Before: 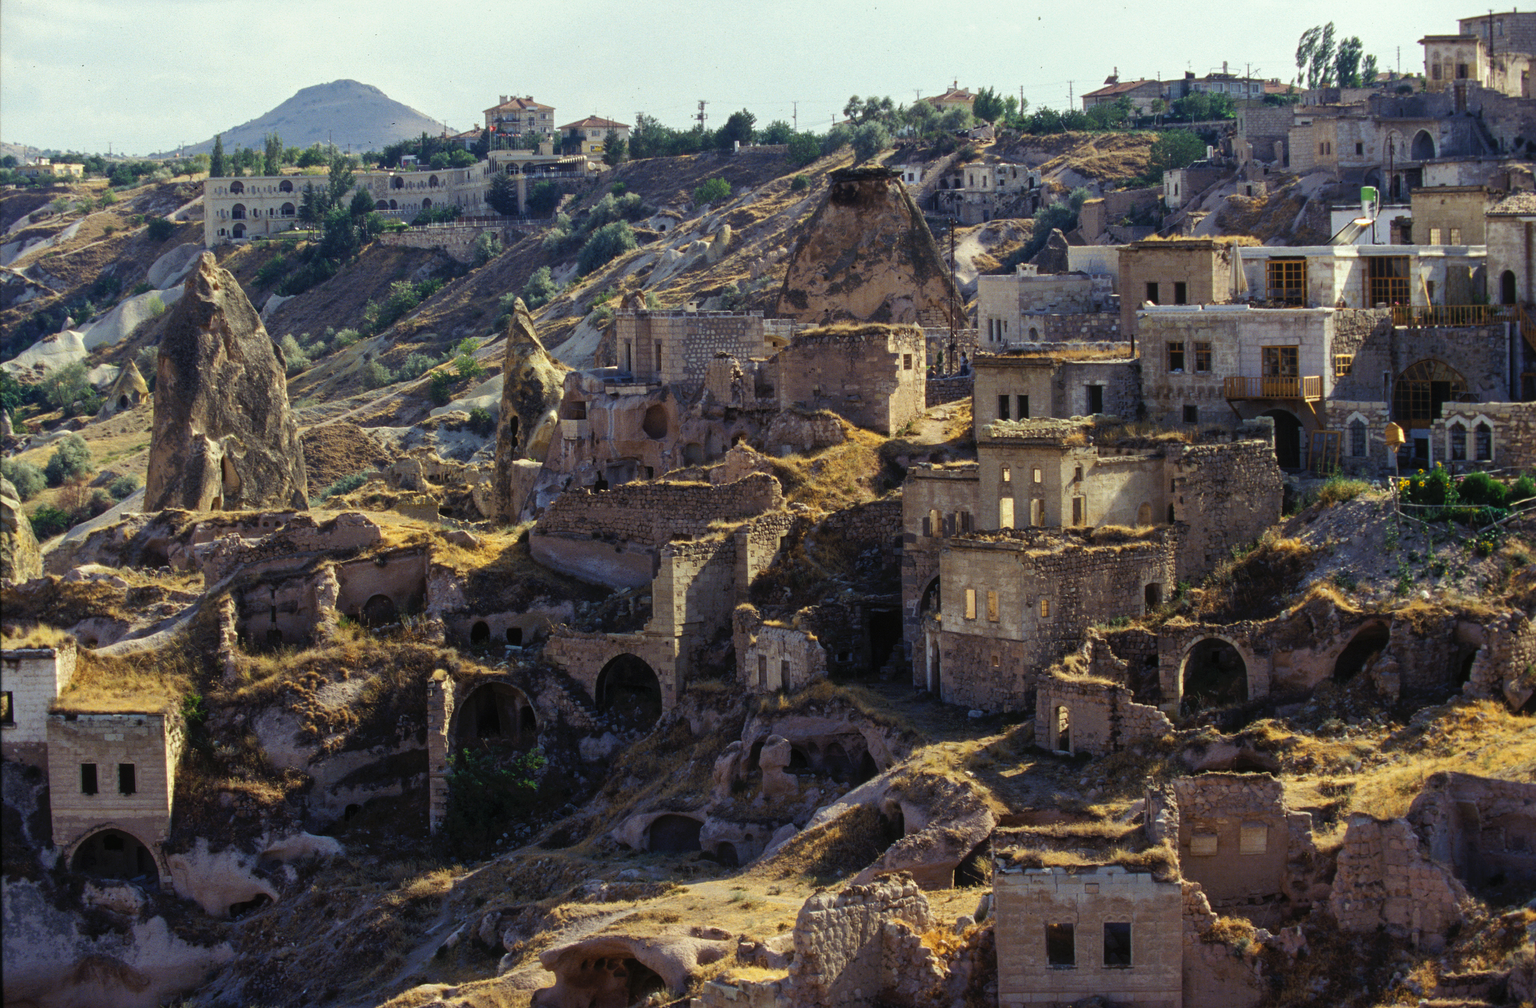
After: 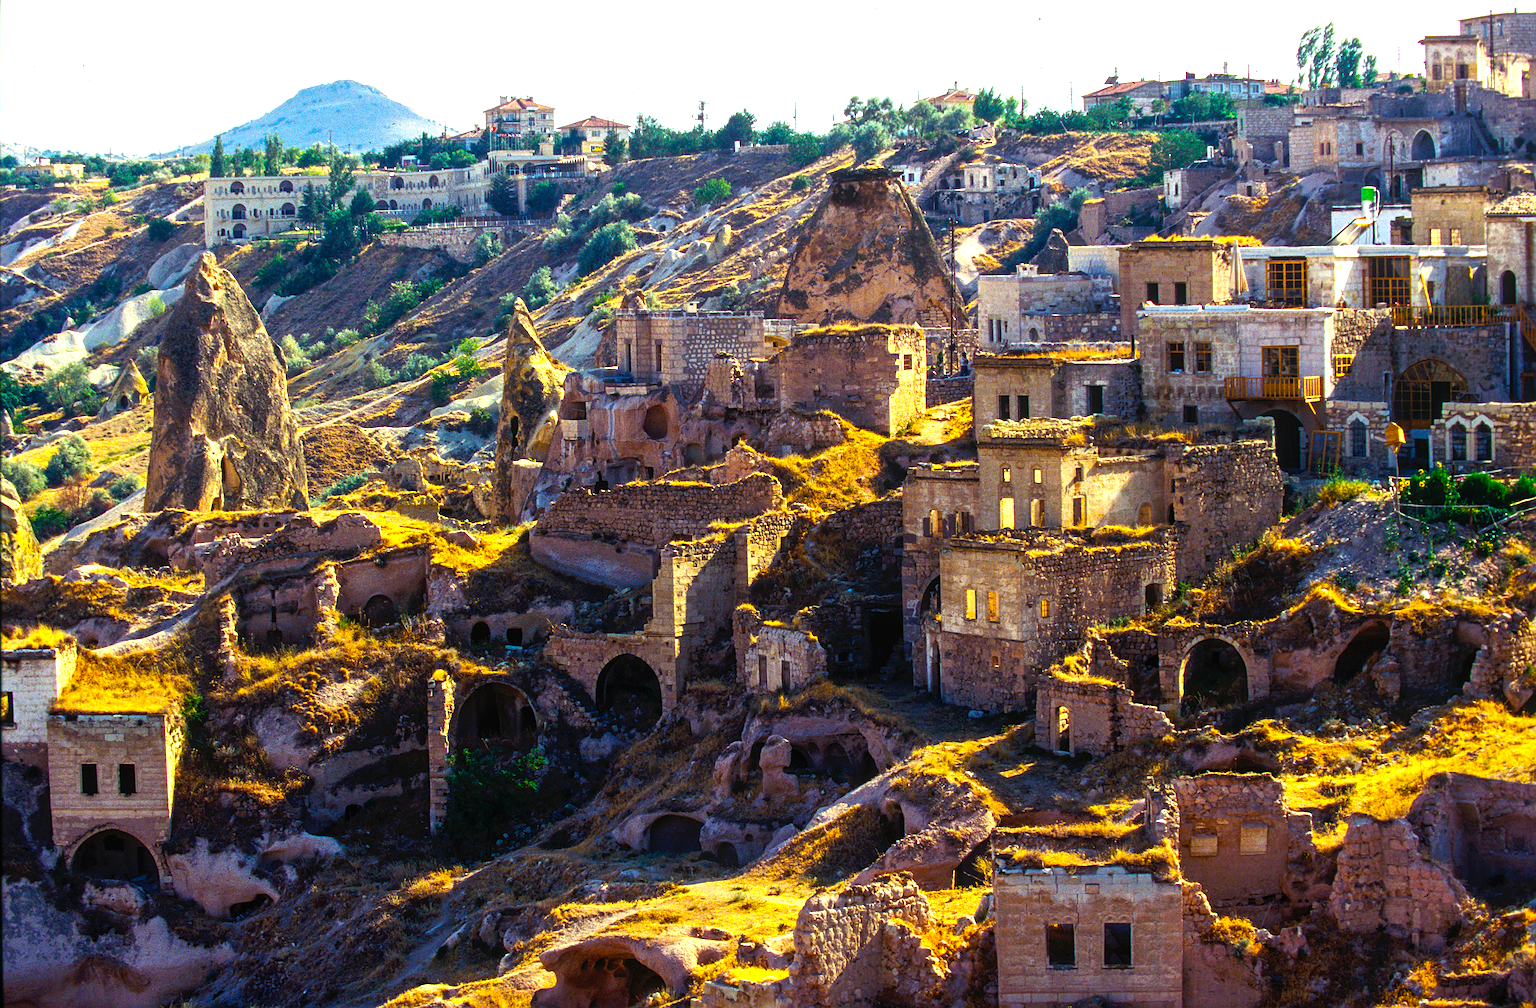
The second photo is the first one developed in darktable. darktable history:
sharpen: on, module defaults
exposure: exposure 0.669 EV, compensate highlight preservation false
local contrast: detail 110%
color balance rgb: linear chroma grading › global chroma 9%, perceptual saturation grading › global saturation 36%, perceptual brilliance grading › global brilliance 15%, perceptual brilliance grading › shadows -35%, global vibrance 15%
